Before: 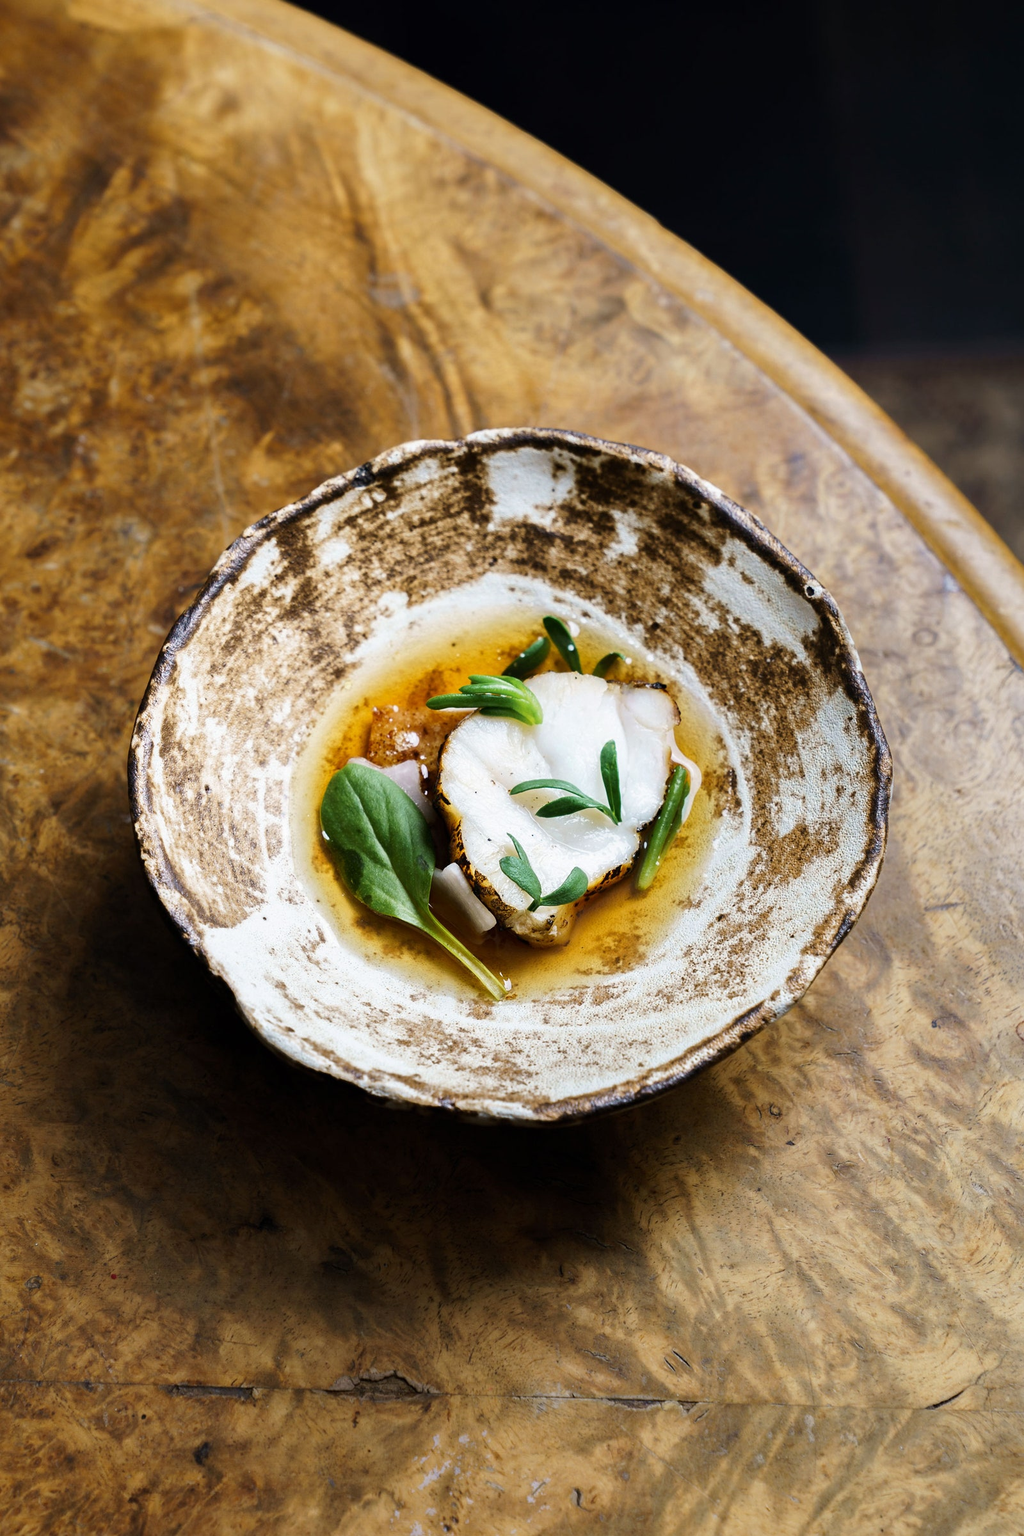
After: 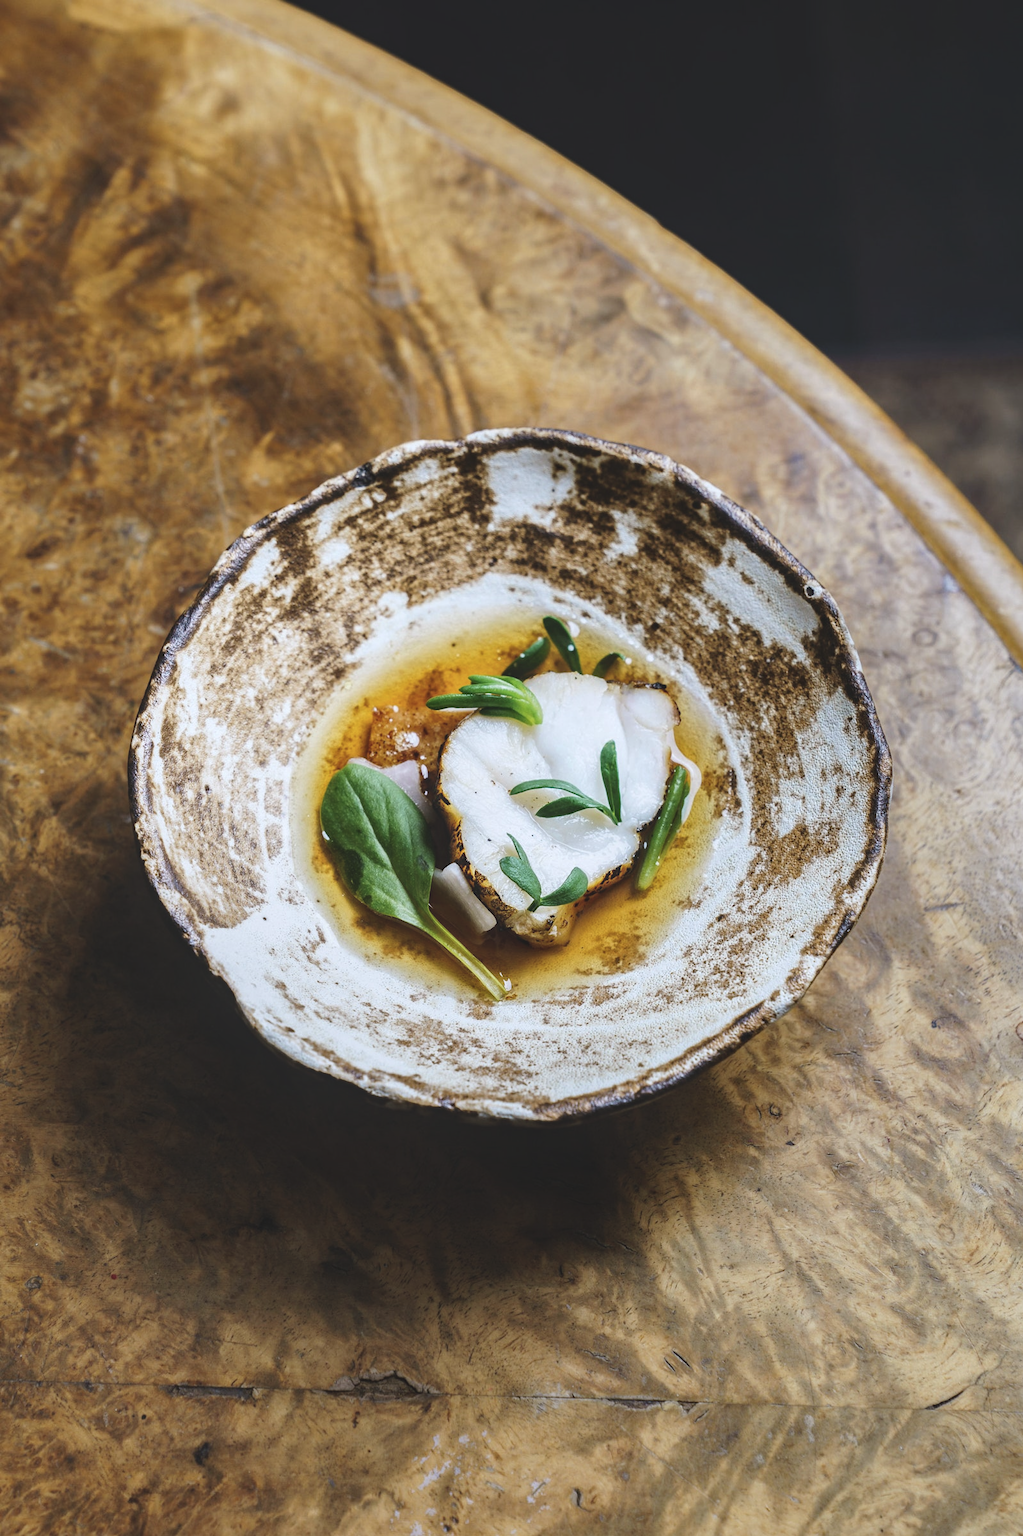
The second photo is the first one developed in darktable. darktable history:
color balance: lift [1.01, 1, 1, 1], gamma [1.097, 1, 1, 1], gain [0.85, 1, 1, 1]
white balance: red 0.967, blue 1.049
local contrast: on, module defaults
